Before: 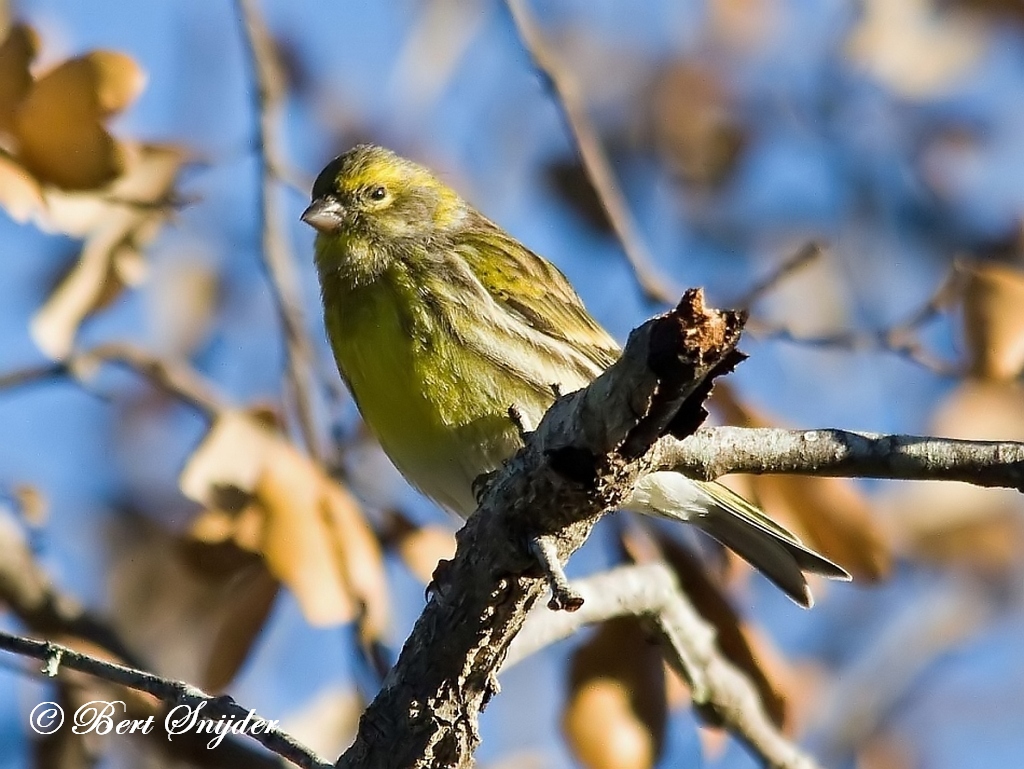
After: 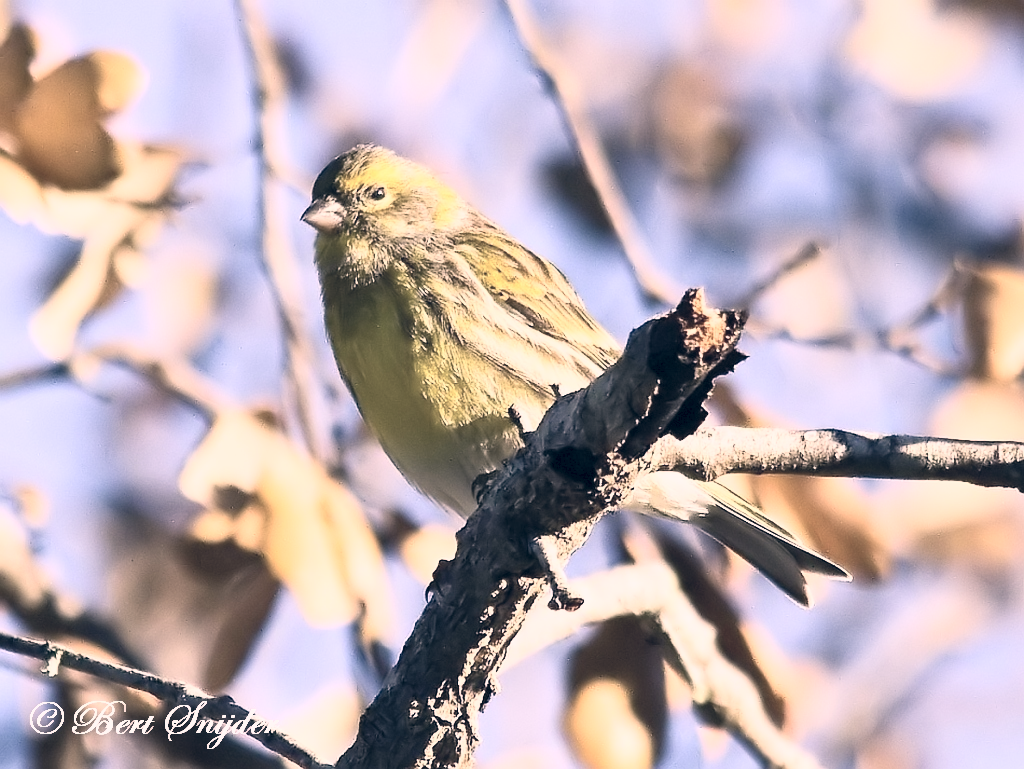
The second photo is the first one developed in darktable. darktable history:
contrast brightness saturation: contrast 0.418, brightness 0.559, saturation -0.202
color correction: highlights a* 14.19, highlights b* 6.12, shadows a* -5.17, shadows b* -15.26, saturation 0.857
